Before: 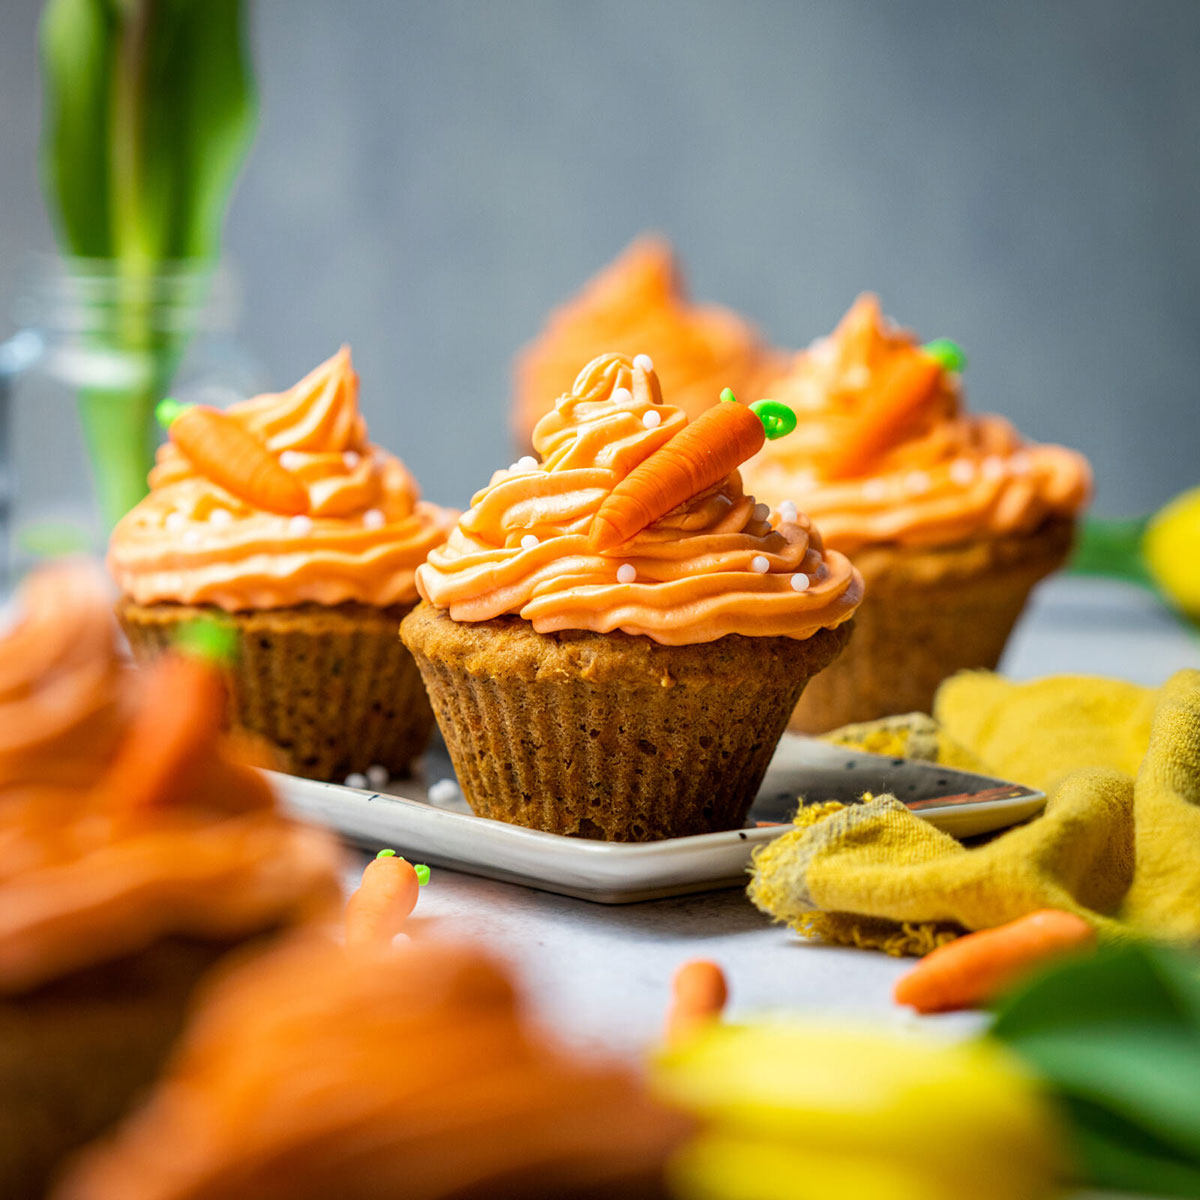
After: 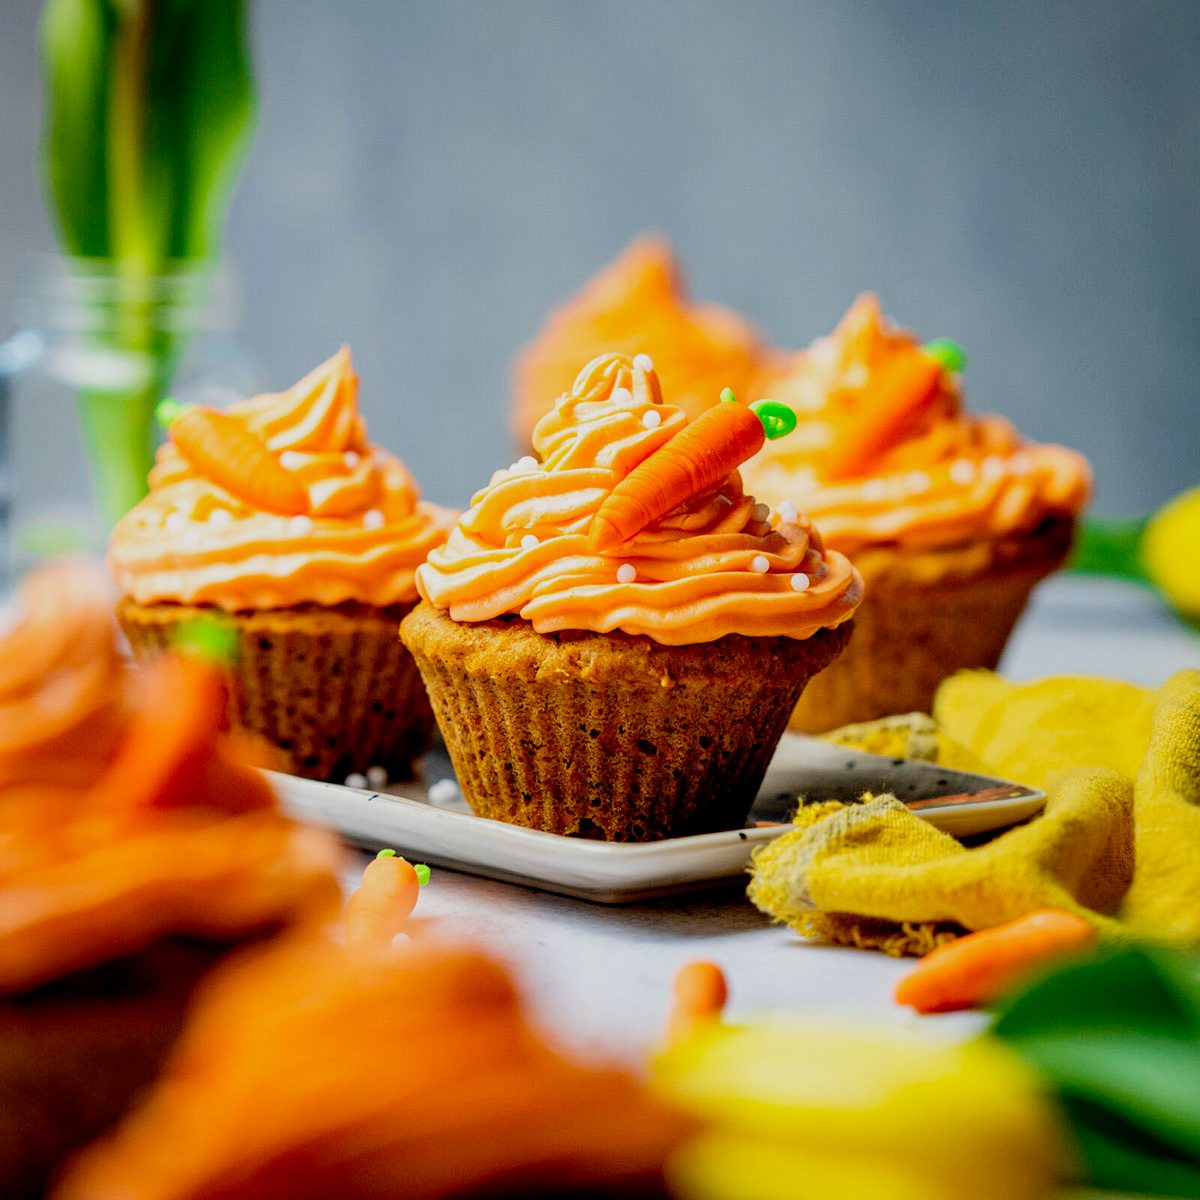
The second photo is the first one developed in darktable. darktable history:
filmic rgb: black relative exposure -7.76 EV, white relative exposure 4.43 EV, target black luminance 0%, hardness 3.76, latitude 50.79%, contrast 1.079, highlights saturation mix 8.82%, shadows ↔ highlights balance -0.284%, preserve chrominance no, color science v5 (2021)
